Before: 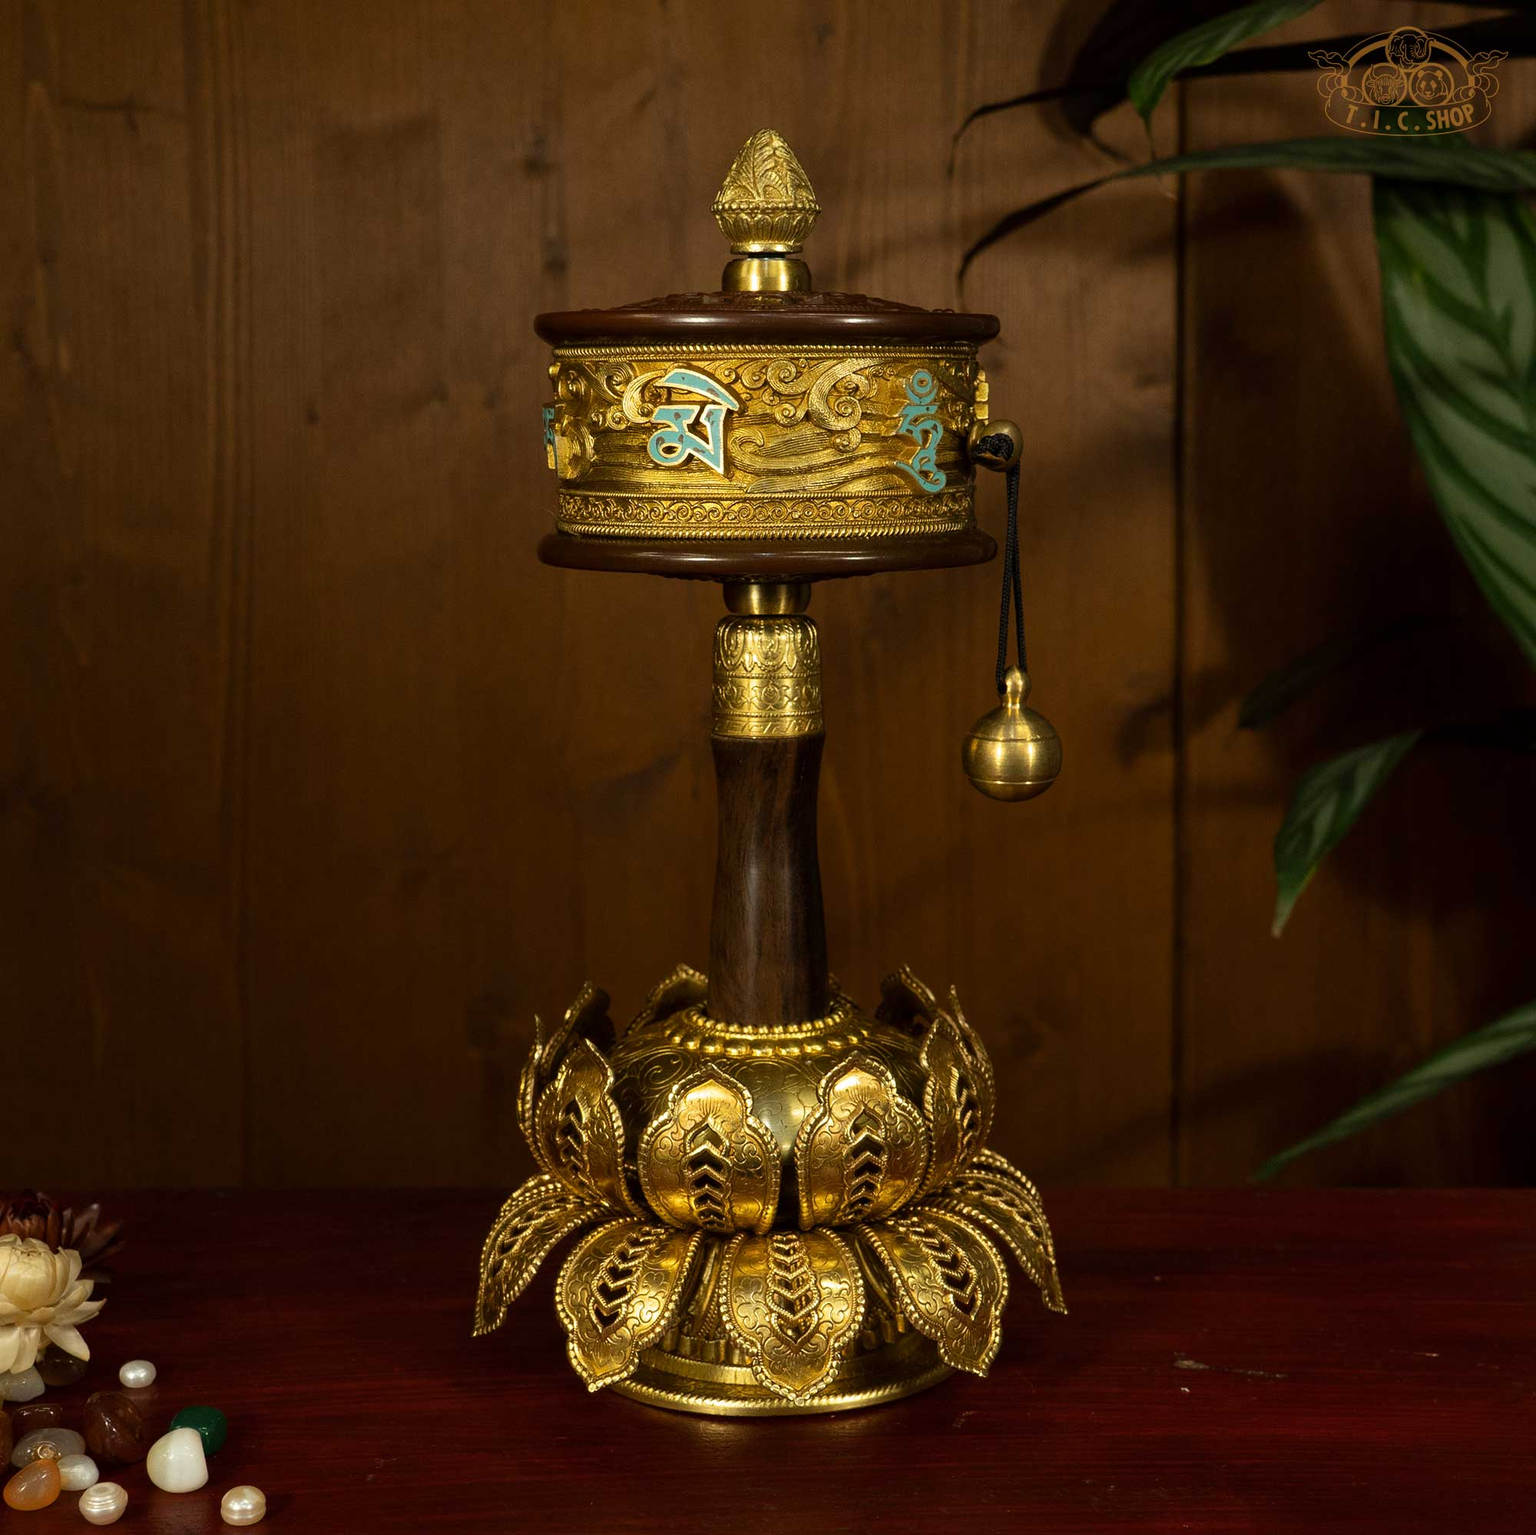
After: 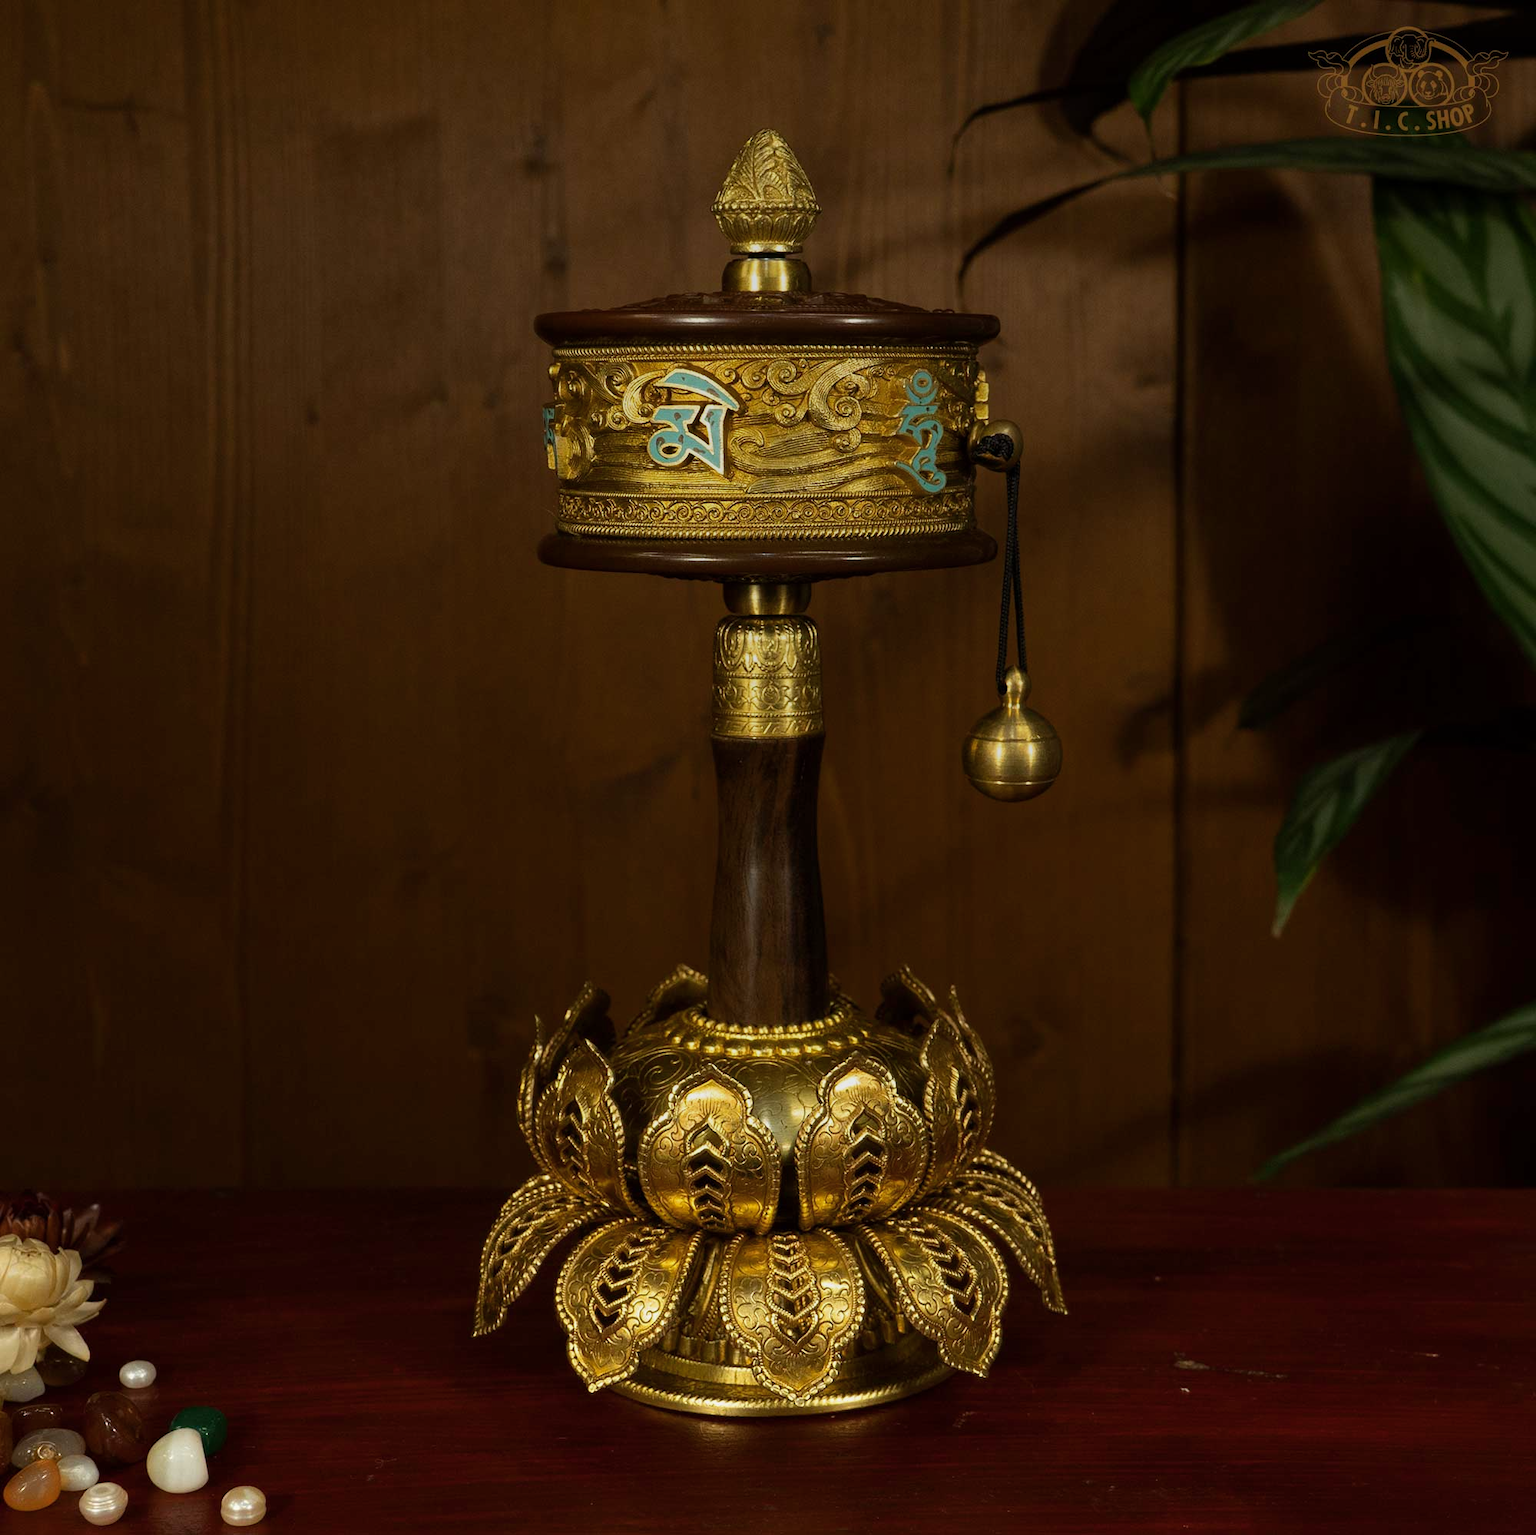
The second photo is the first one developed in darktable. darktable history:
color balance rgb: global vibrance 6.81%, saturation formula JzAzBz (2021)
graduated density: rotation 5.63°, offset 76.9
tone equalizer: on, module defaults
